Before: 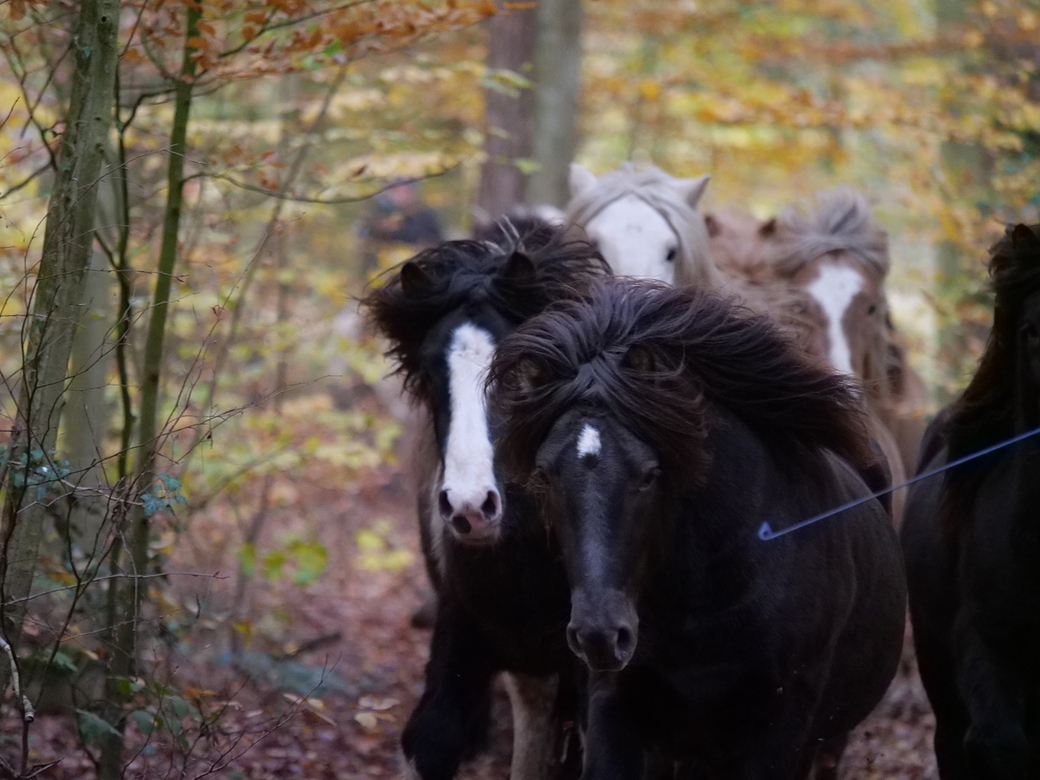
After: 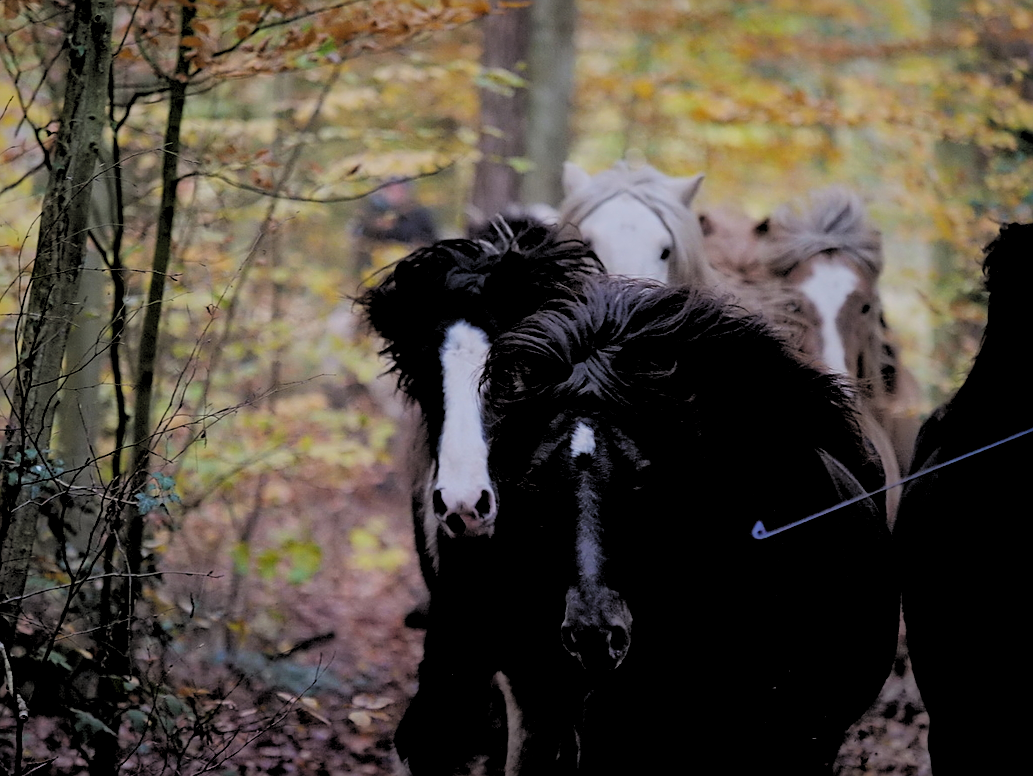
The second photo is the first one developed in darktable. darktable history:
crop and rotate: left 0.614%, top 0.179%, bottom 0.309%
levels: levels [0.052, 0.496, 0.908]
color balance: input saturation 99%
sharpen: on, module defaults
filmic rgb: black relative exposure -4.58 EV, white relative exposure 4.8 EV, threshold 3 EV, hardness 2.36, latitude 36.07%, contrast 1.048, highlights saturation mix 1.32%, shadows ↔ highlights balance 1.25%, color science v4 (2020), enable highlight reconstruction true
shadows and highlights: shadows 40, highlights -60
